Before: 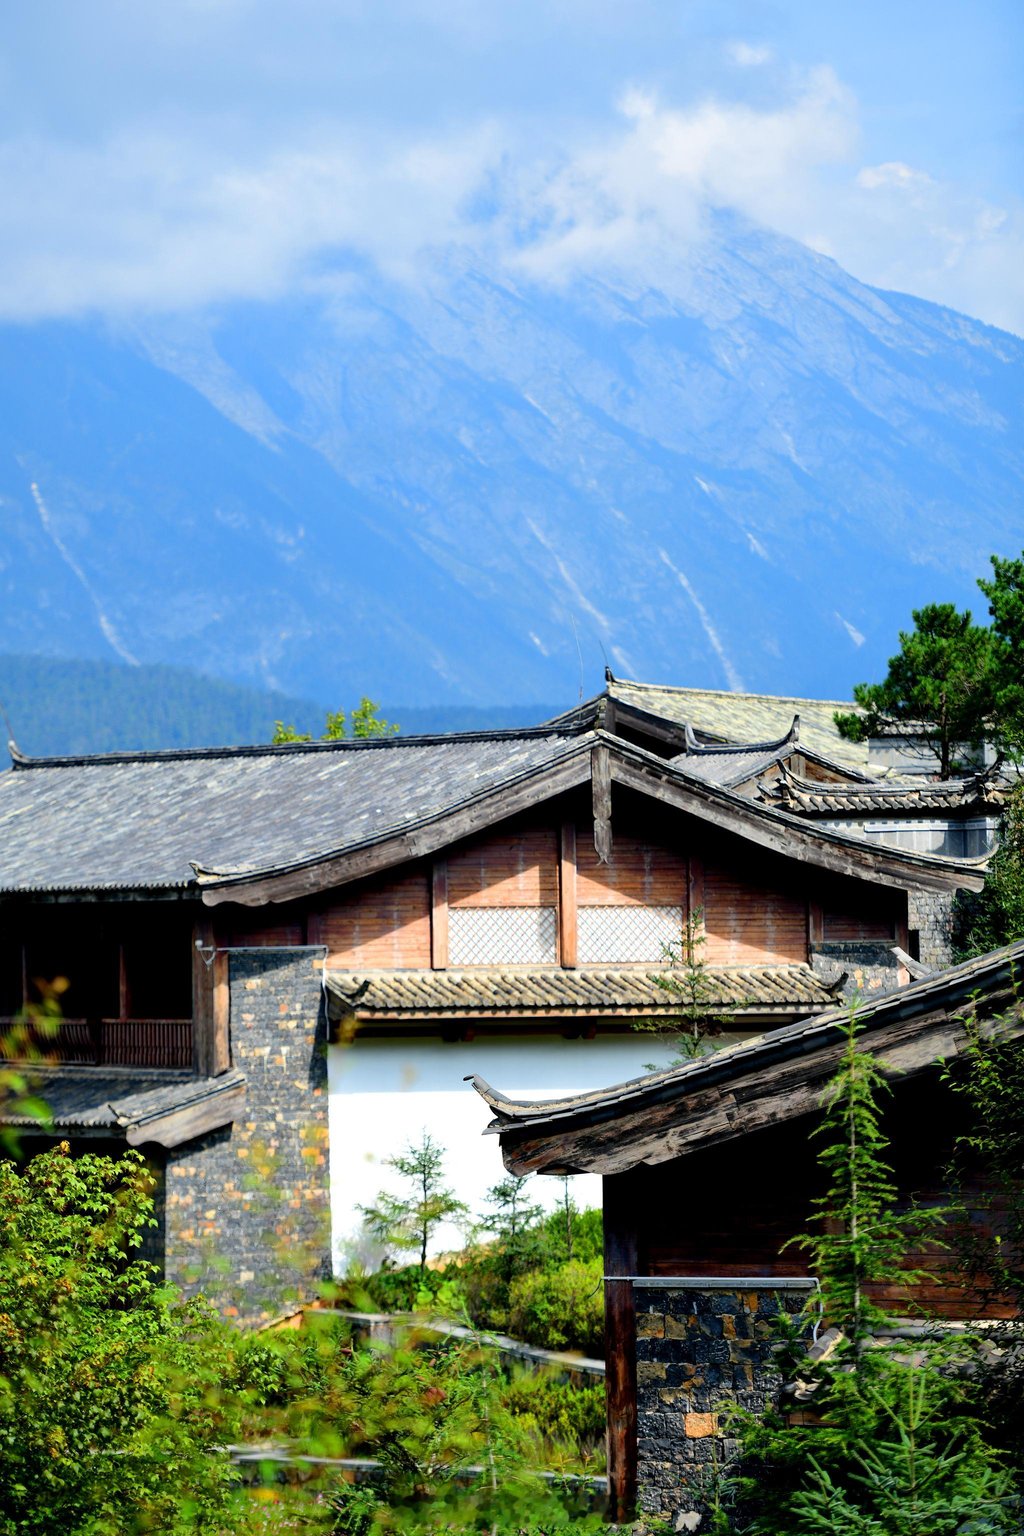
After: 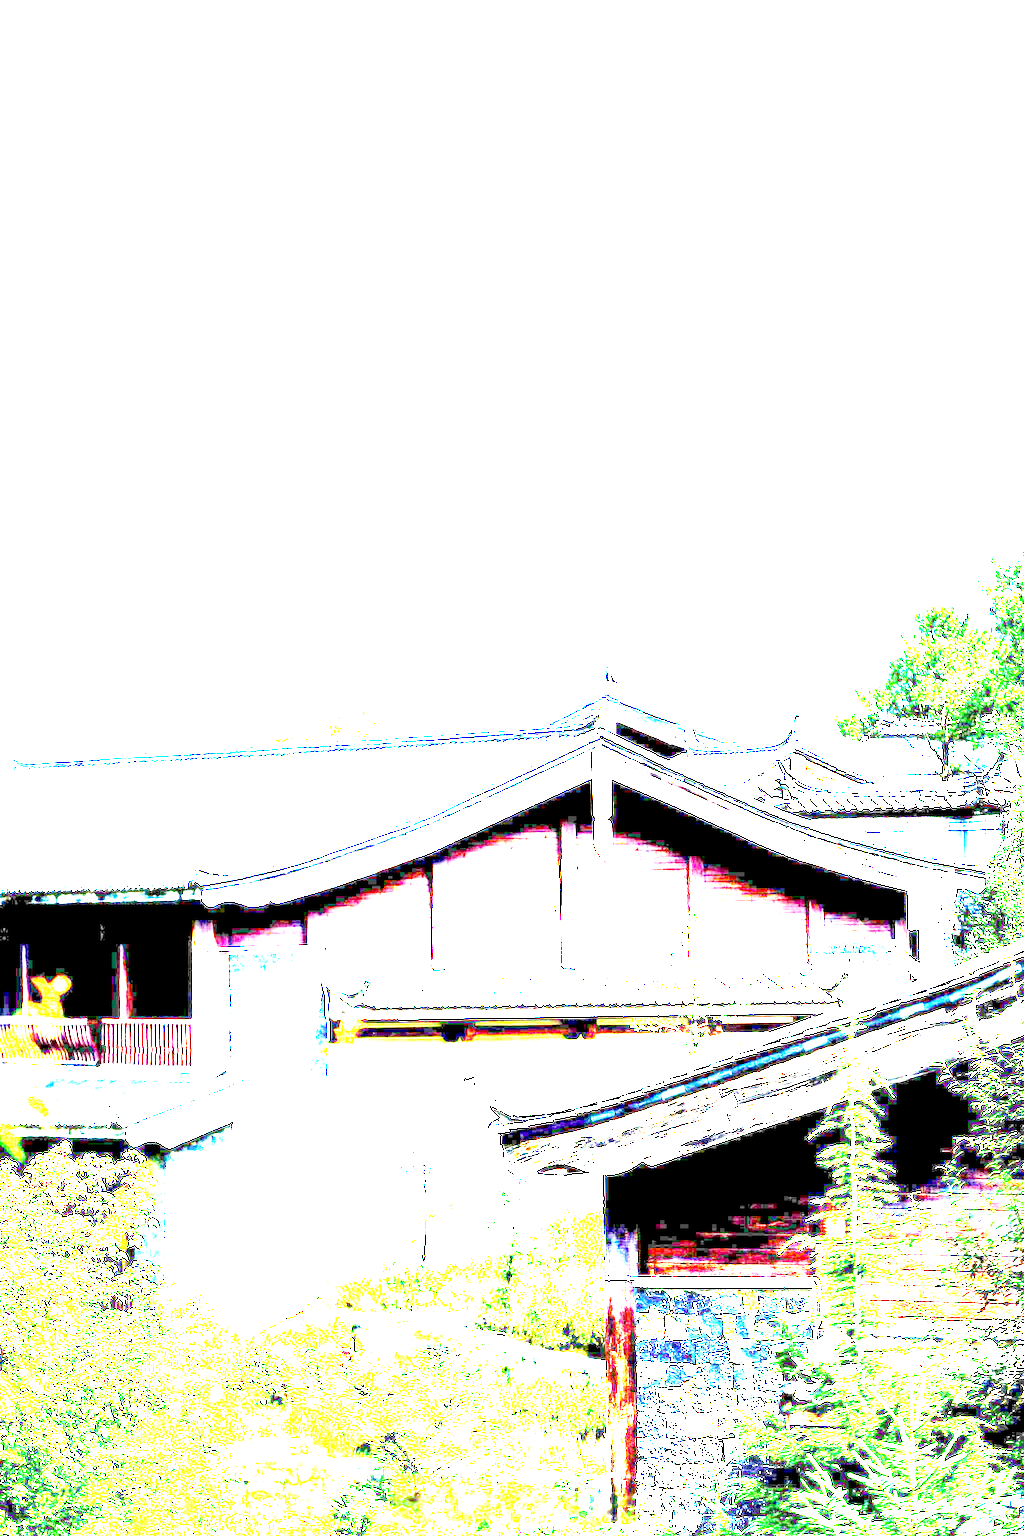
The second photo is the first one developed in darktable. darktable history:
exposure: exposure 7.956 EV, compensate exposure bias true, compensate highlight preservation false
